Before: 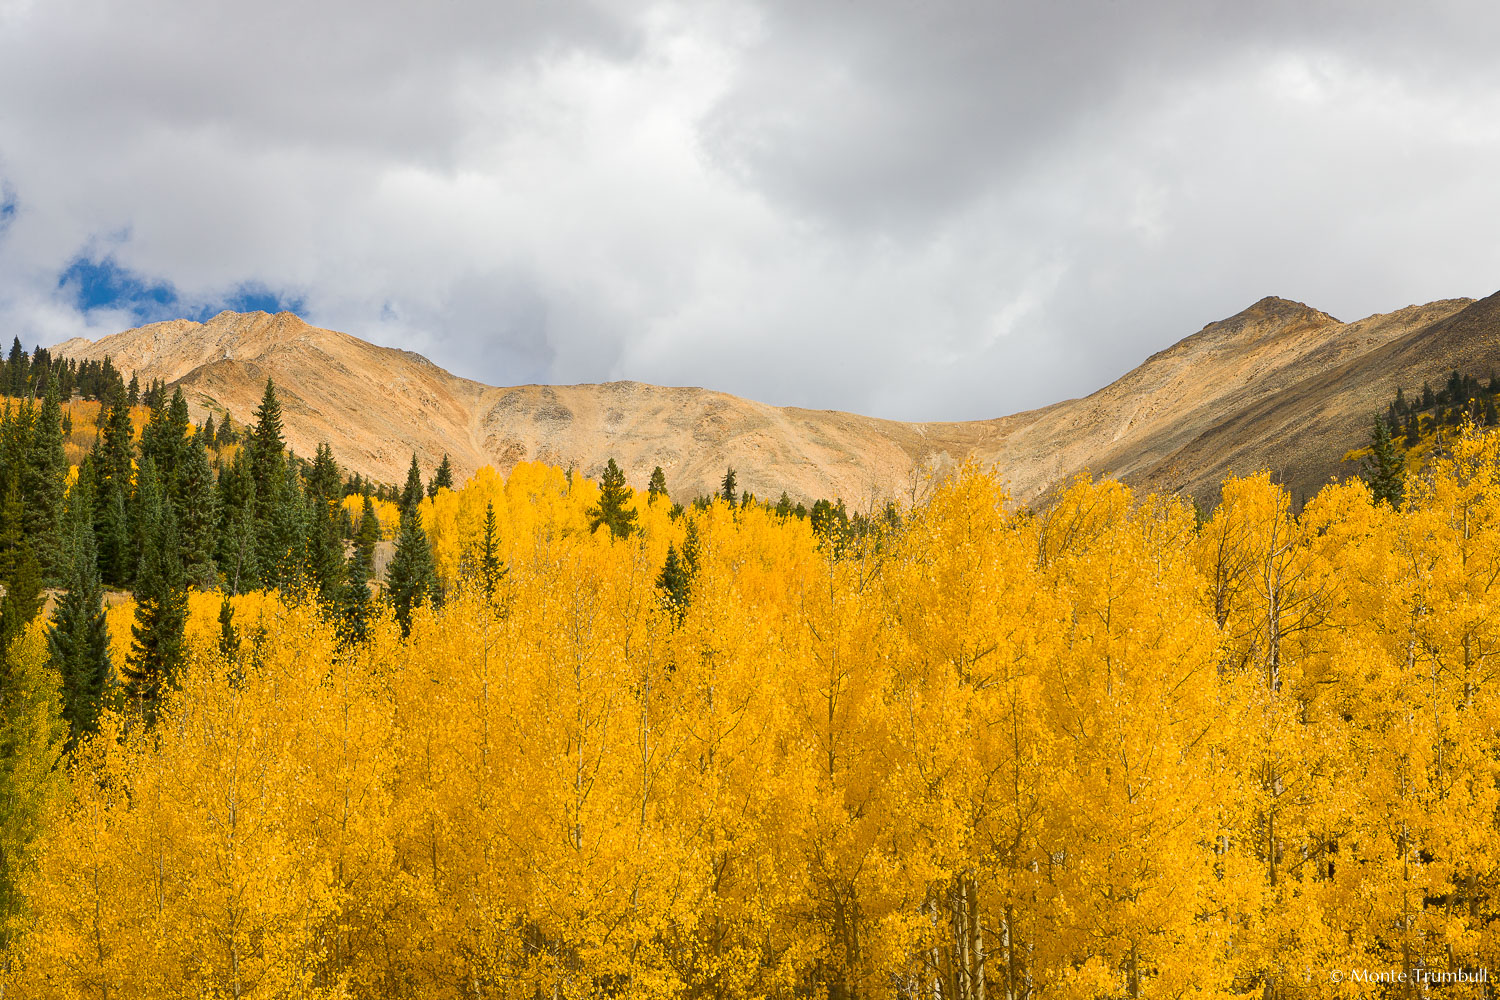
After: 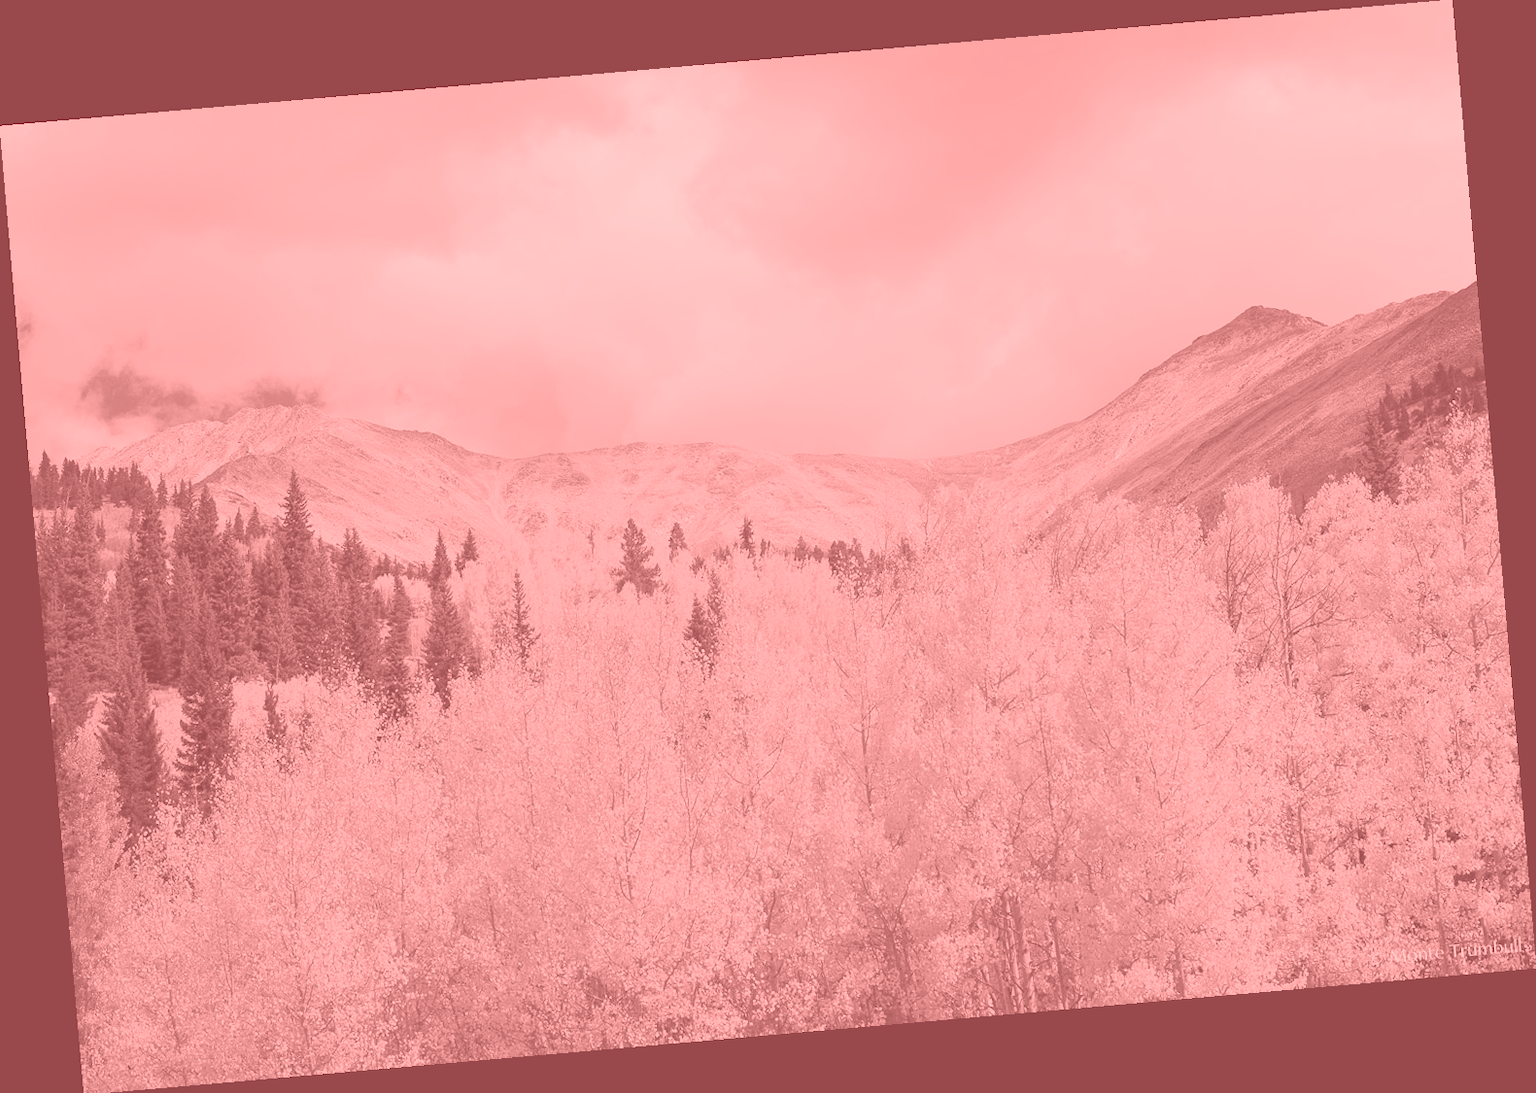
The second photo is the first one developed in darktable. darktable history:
colorize: saturation 51%, source mix 50.67%, lightness 50.67%
rotate and perspective: rotation -4.98°, automatic cropping off
